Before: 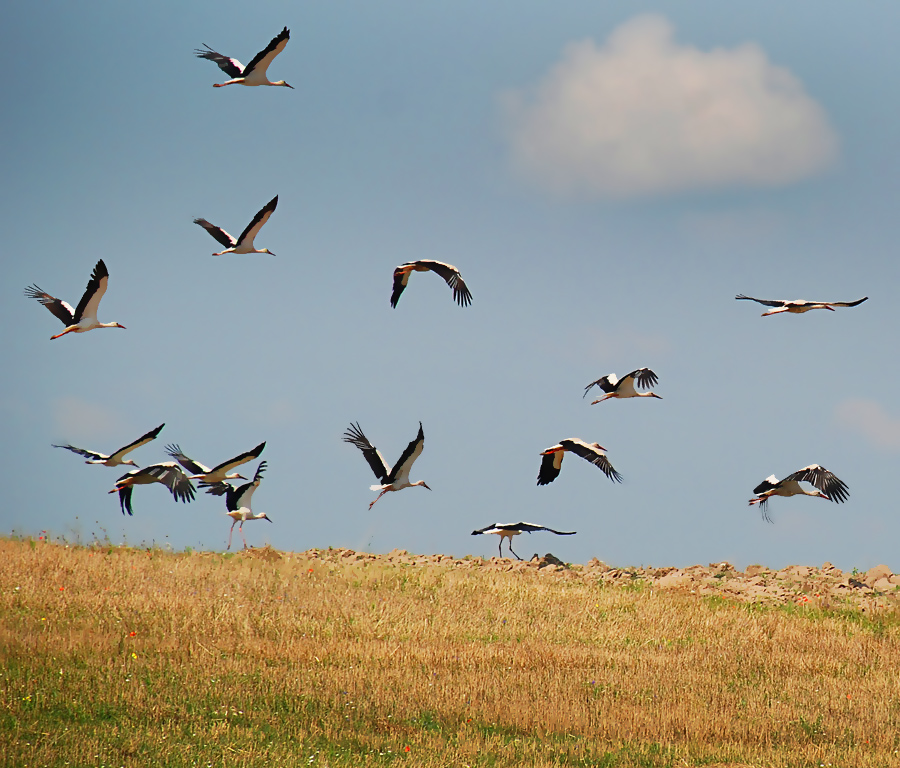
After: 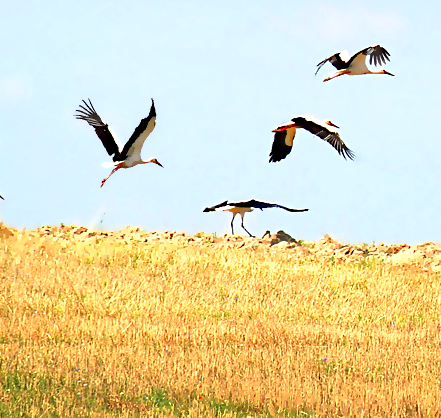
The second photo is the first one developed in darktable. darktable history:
haze removal: on, module defaults
crop: left 29.814%, top 42.057%, right 21.178%, bottom 3.473%
exposure: black level correction 0, exposure 1.121 EV, compensate highlight preservation false
